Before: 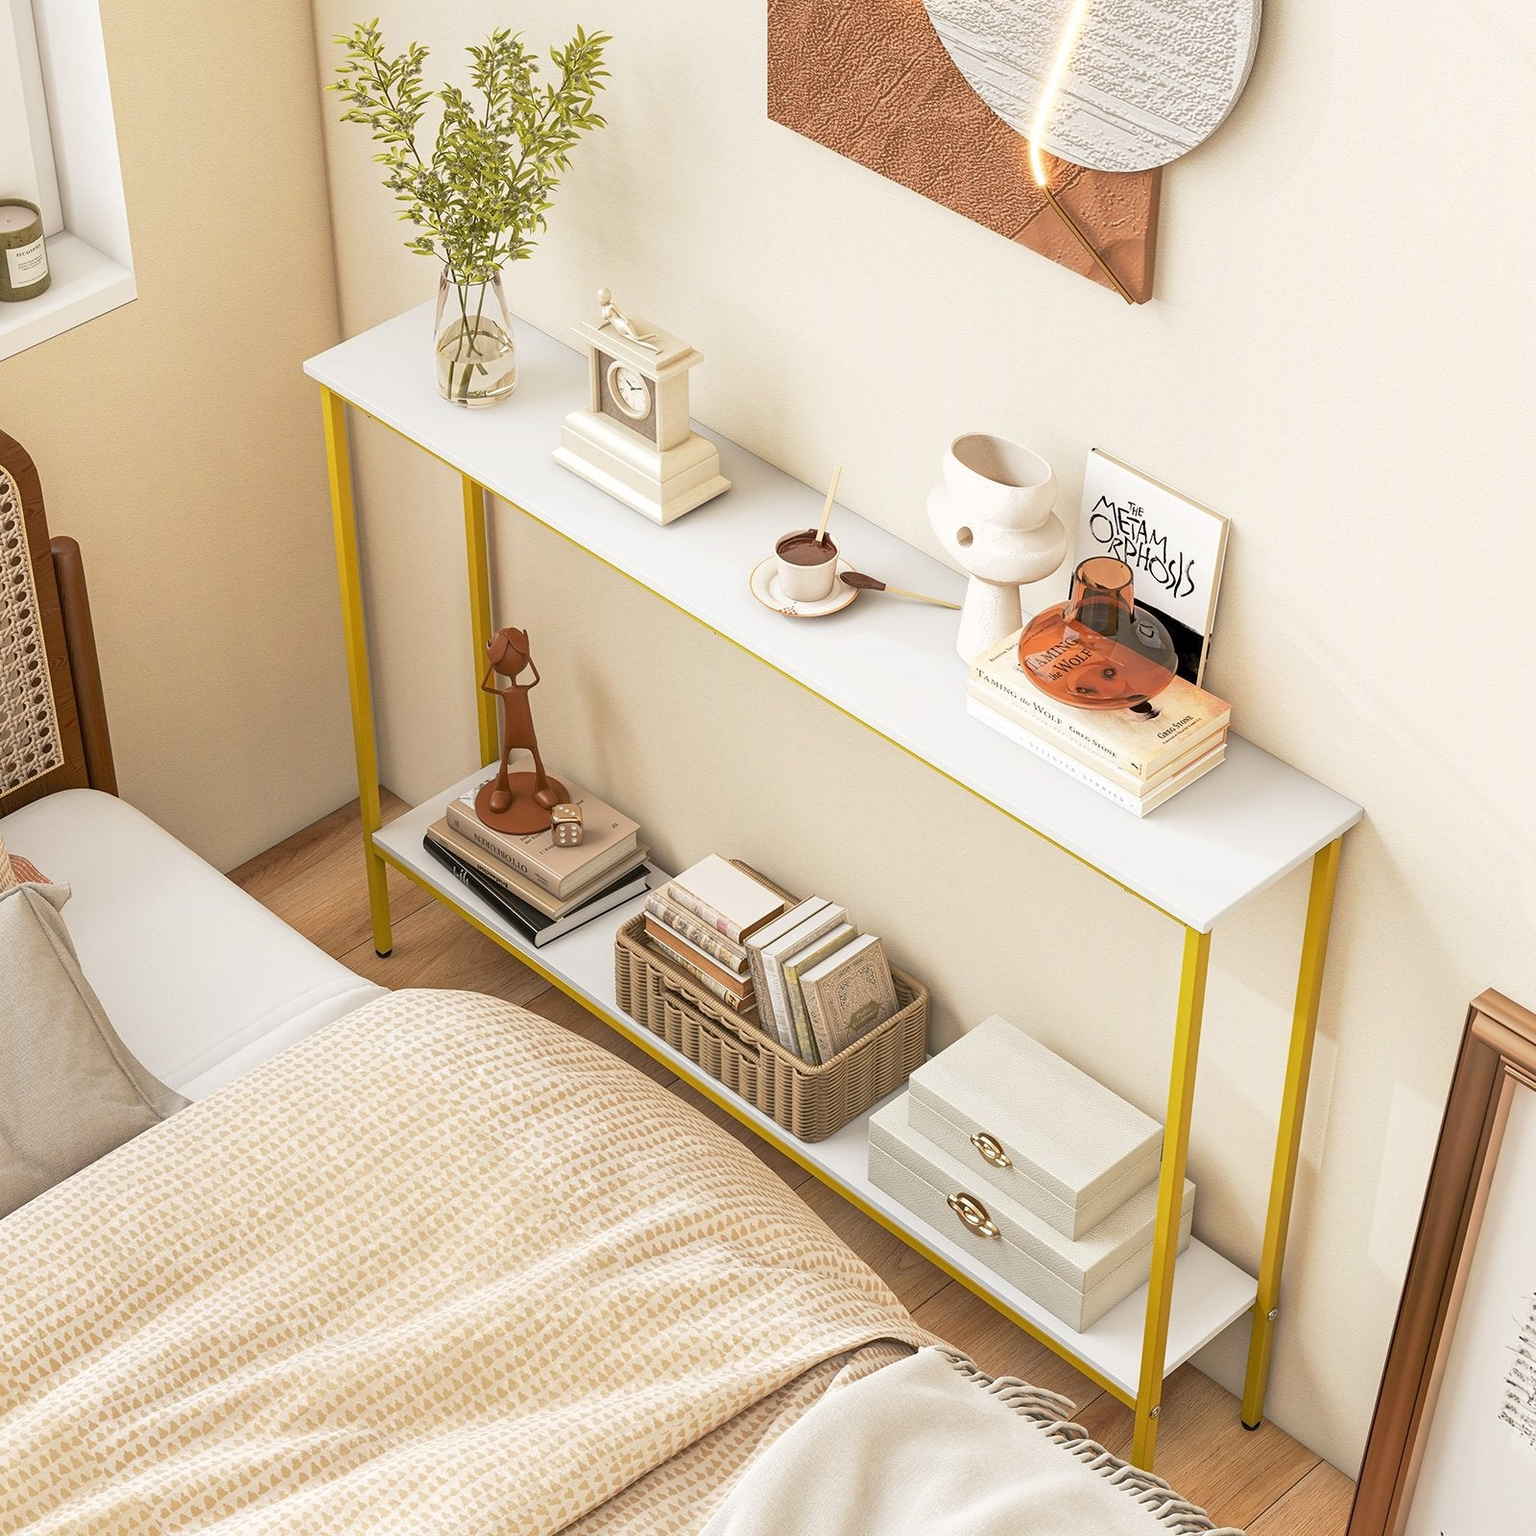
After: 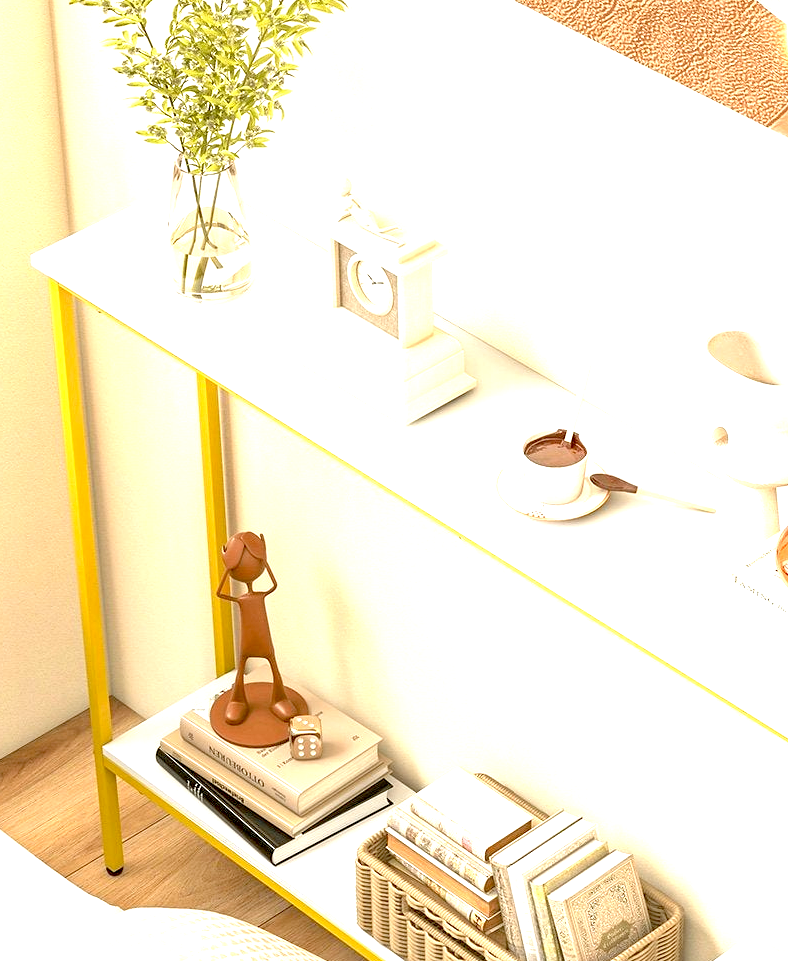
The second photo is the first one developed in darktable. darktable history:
color balance: mode lift, gamma, gain (sRGB), lift [1.04, 1, 1, 0.97], gamma [1.01, 1, 1, 0.97], gain [0.96, 1, 1, 0.97]
exposure: black level correction 0.009, exposure 1.425 EV, compensate highlight preservation false
crop: left 17.835%, top 7.675%, right 32.881%, bottom 32.213%
tone equalizer: on, module defaults
